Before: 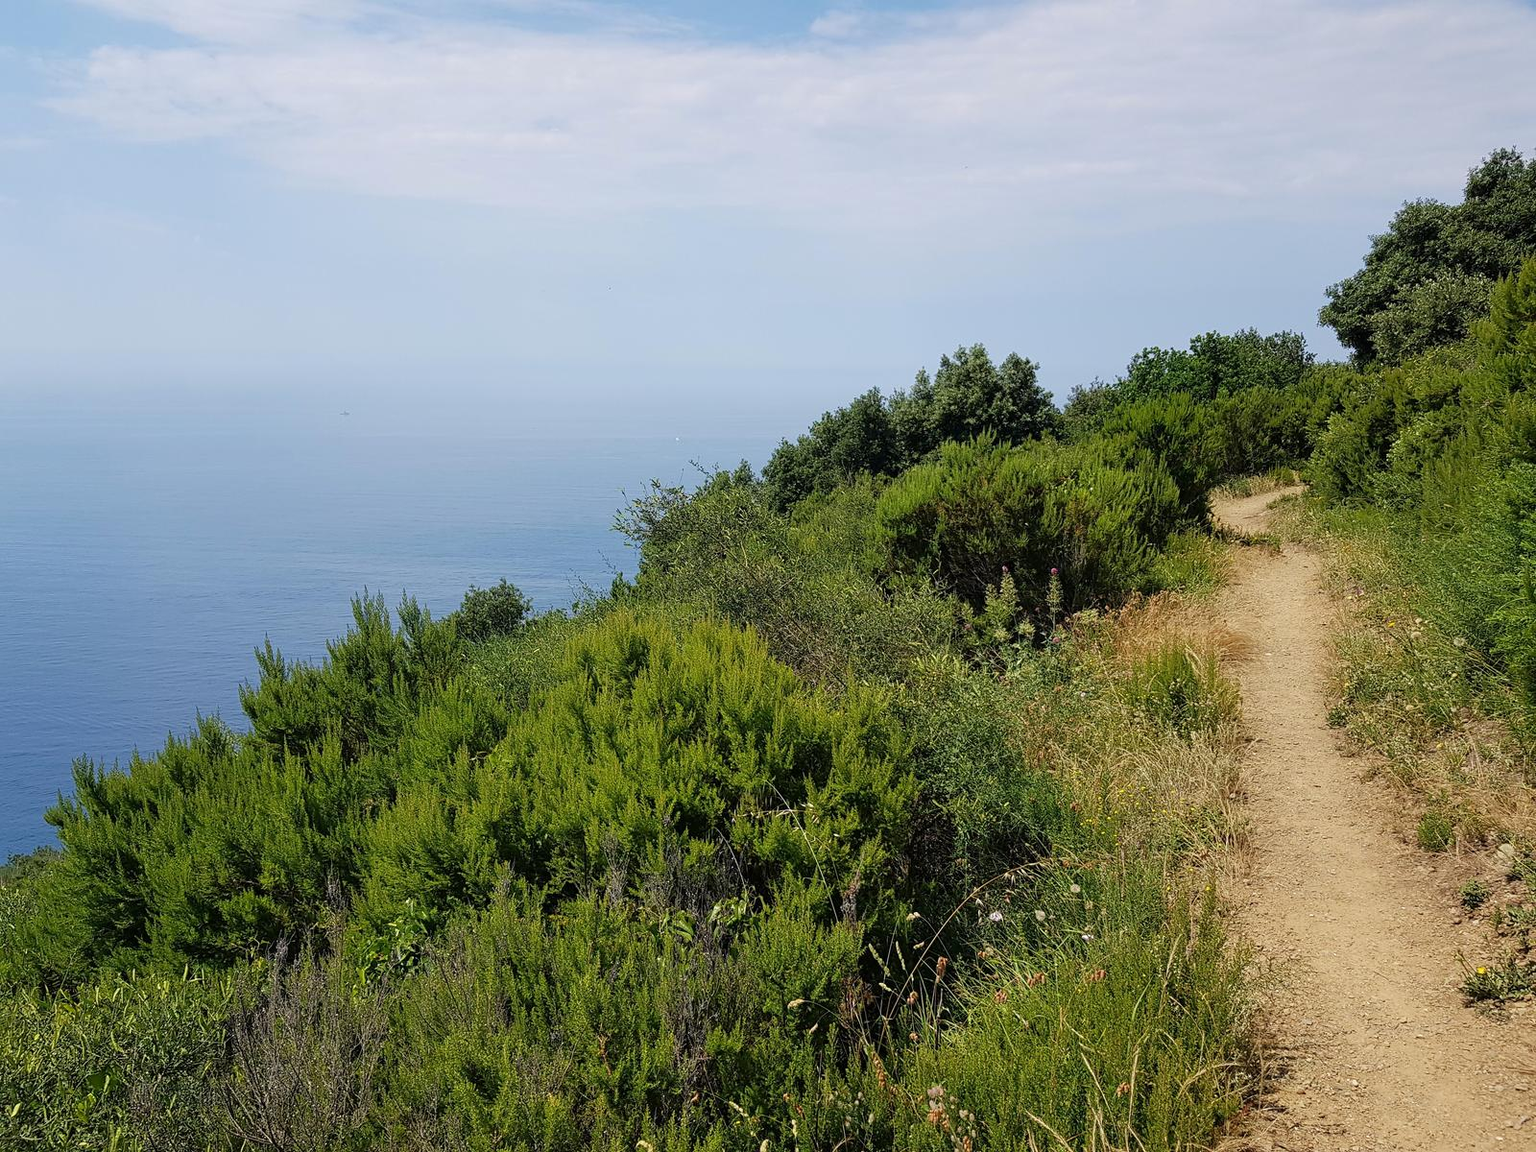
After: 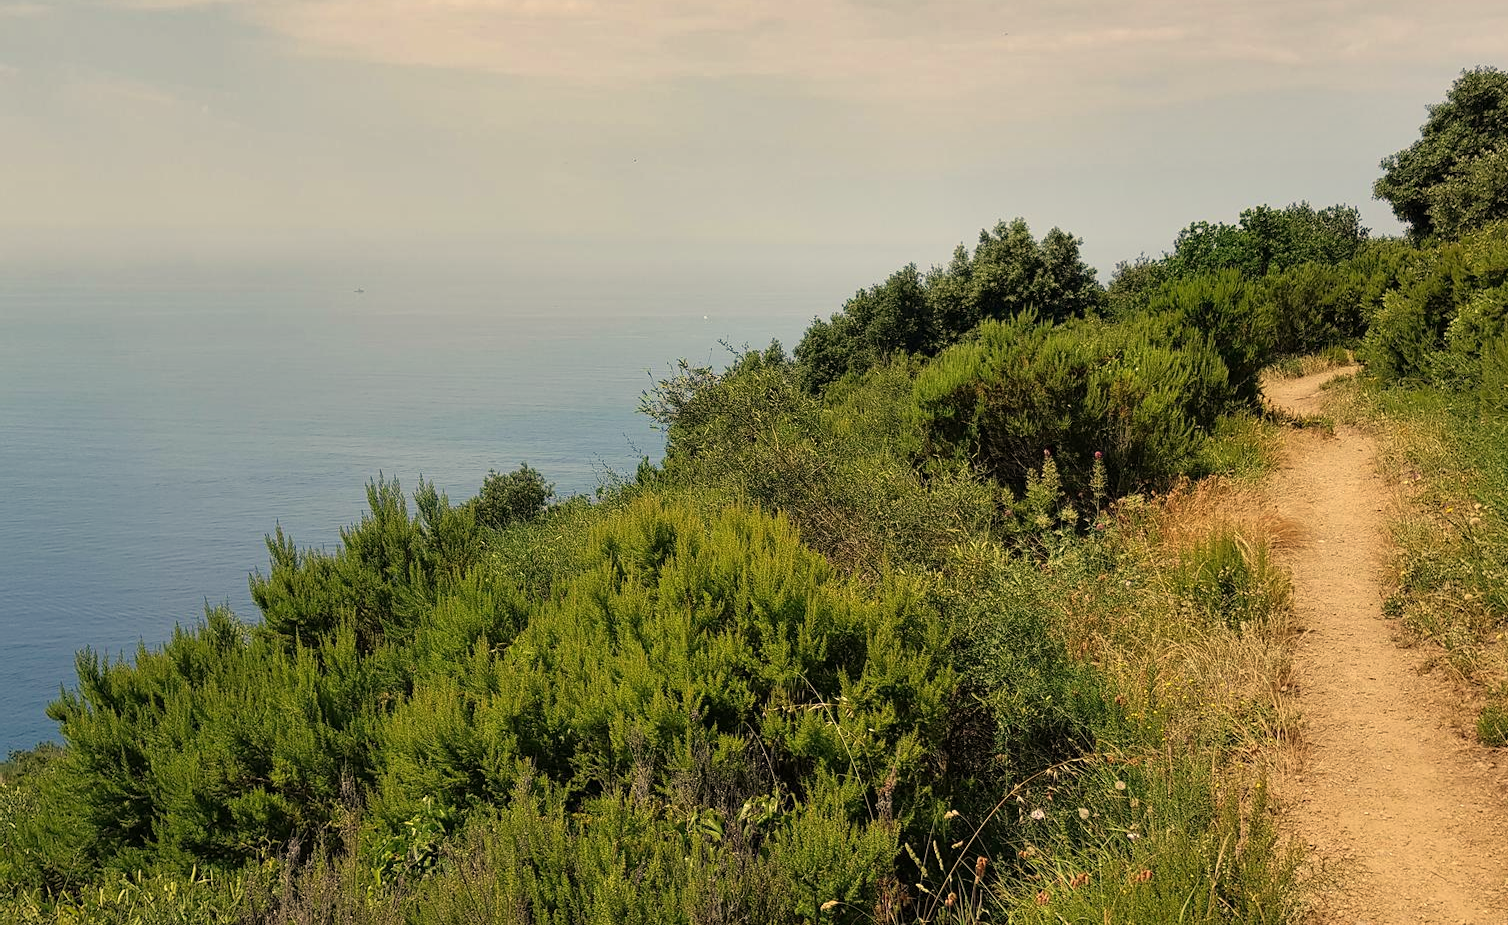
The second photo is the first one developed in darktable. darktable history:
white balance: red 1.123, blue 0.83
crop and rotate: angle 0.03°, top 11.643%, right 5.651%, bottom 11.189%
shadows and highlights: shadows 12, white point adjustment 1.2, soften with gaussian
